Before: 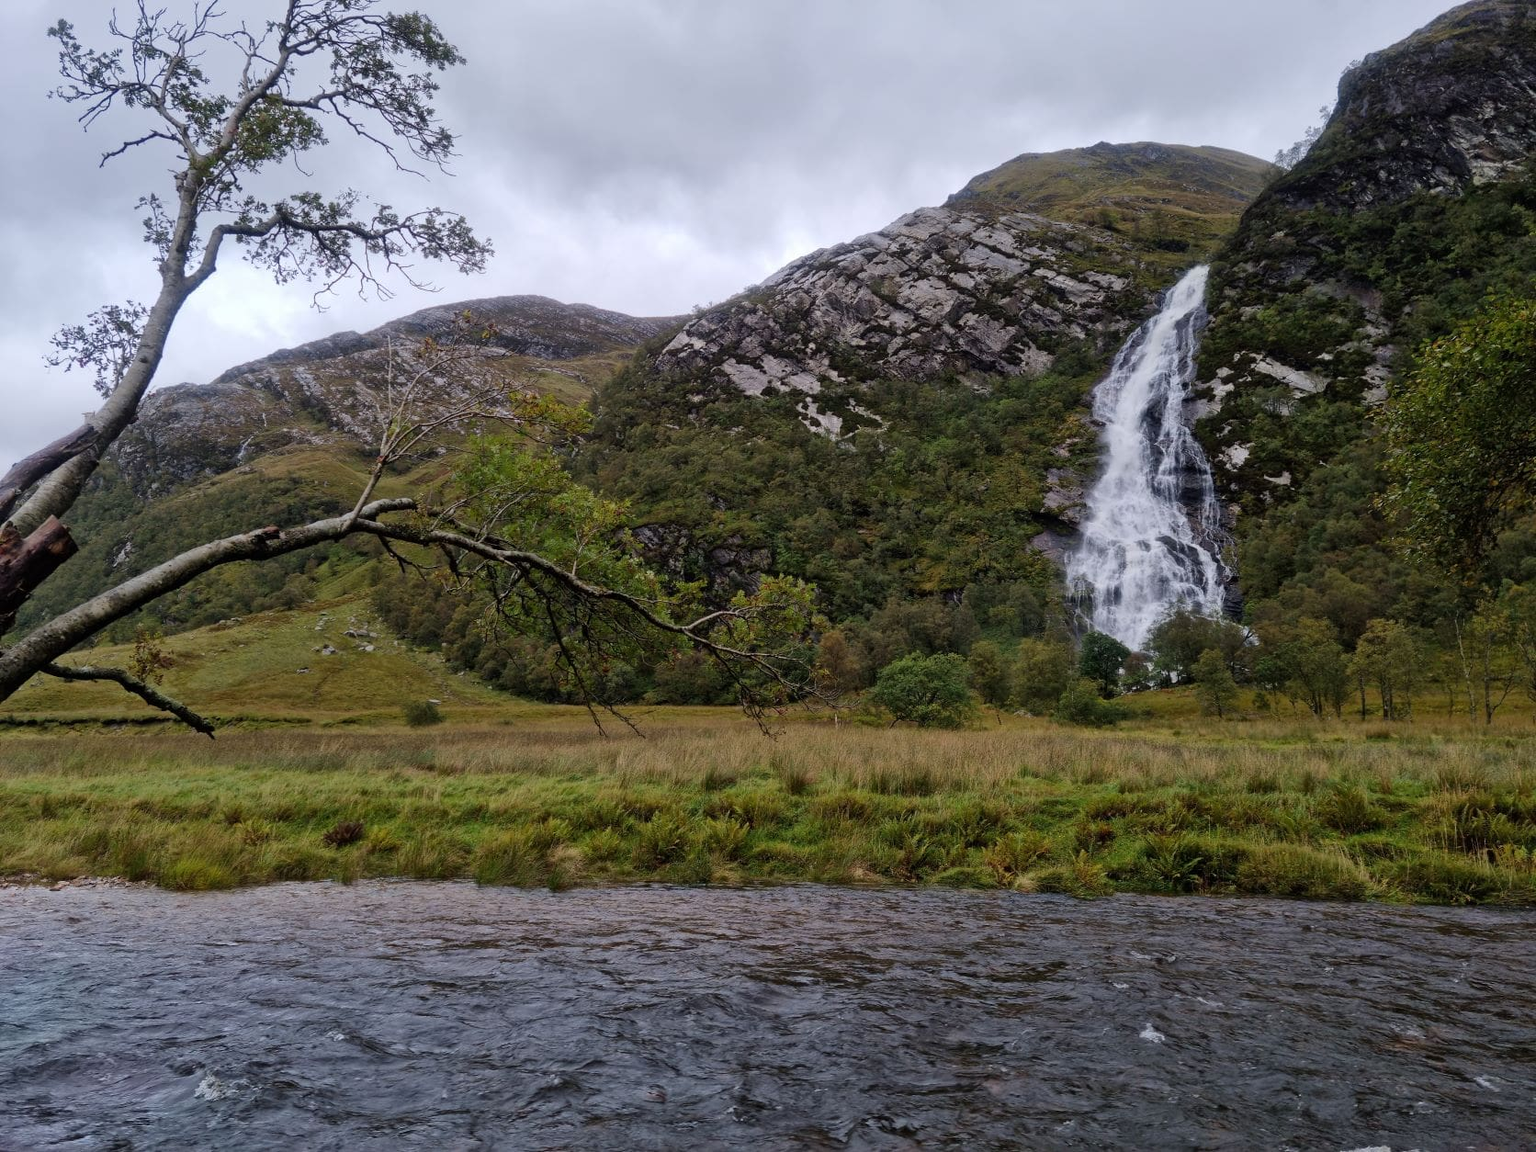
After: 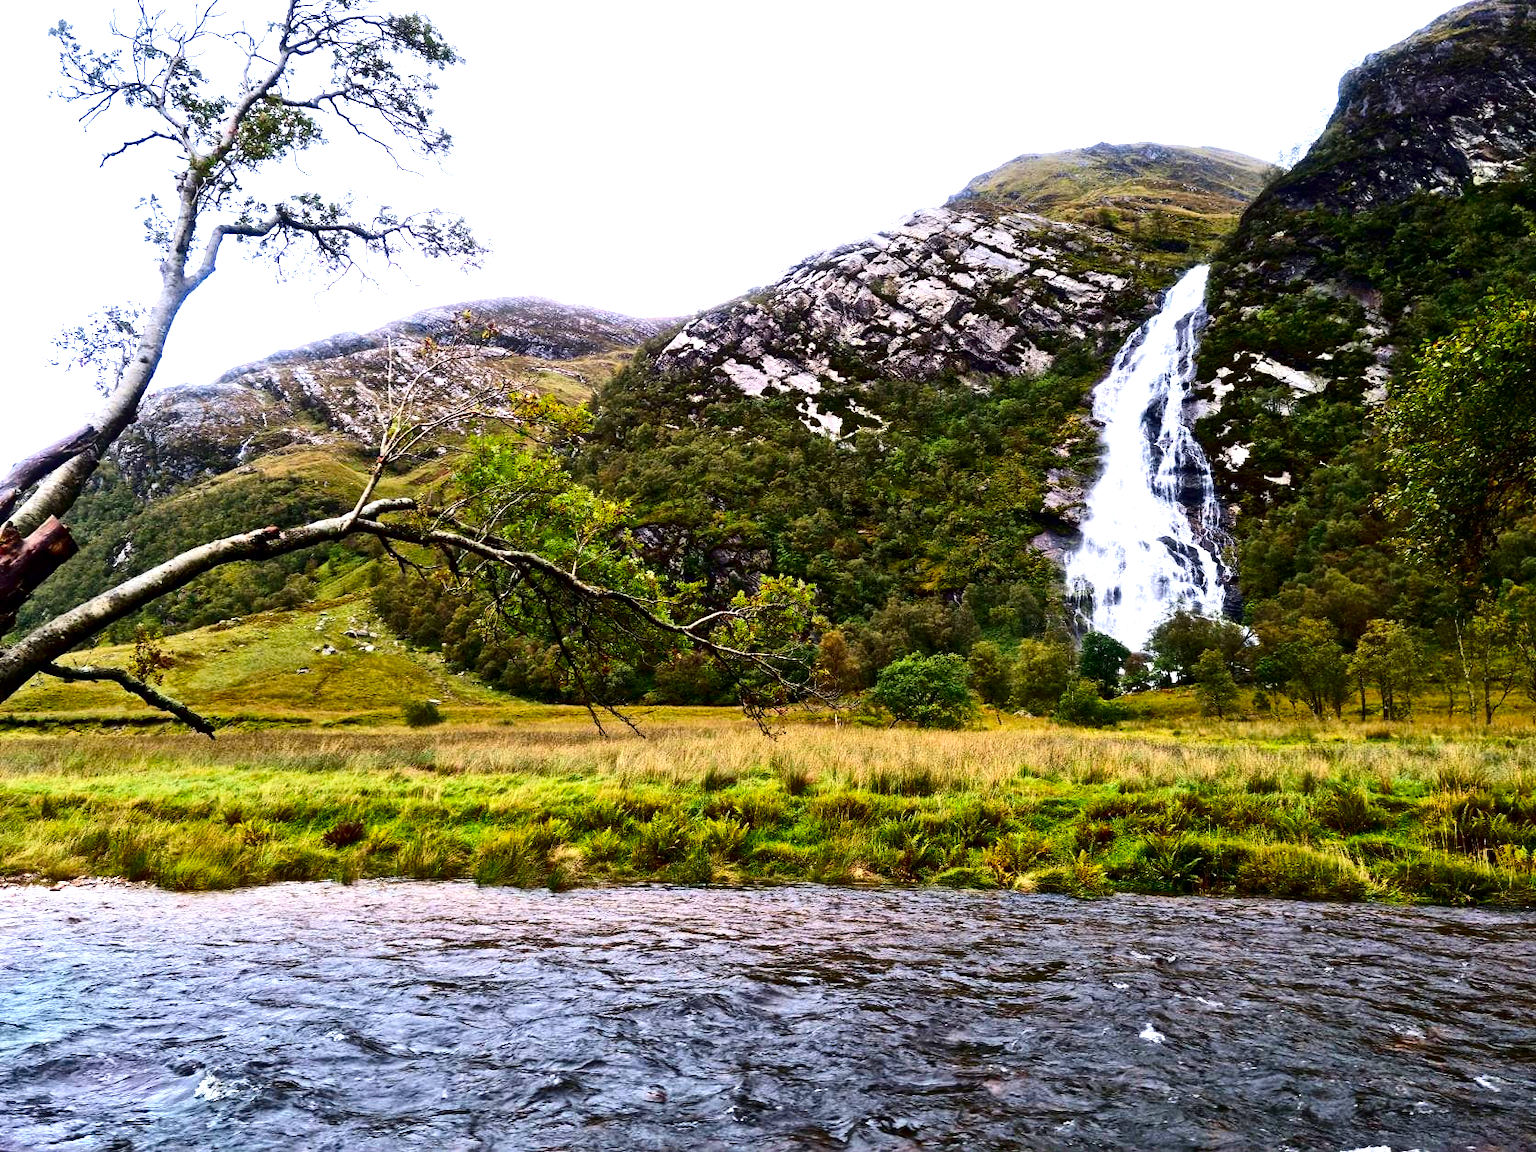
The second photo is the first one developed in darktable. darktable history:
contrast brightness saturation: contrast 0.235, brightness -0.242, saturation 0.14
exposure: black level correction 0.001, exposure 1.716 EV, compensate highlight preservation false
color balance rgb: perceptual saturation grading › global saturation 16.983%, global vibrance 9.882%
